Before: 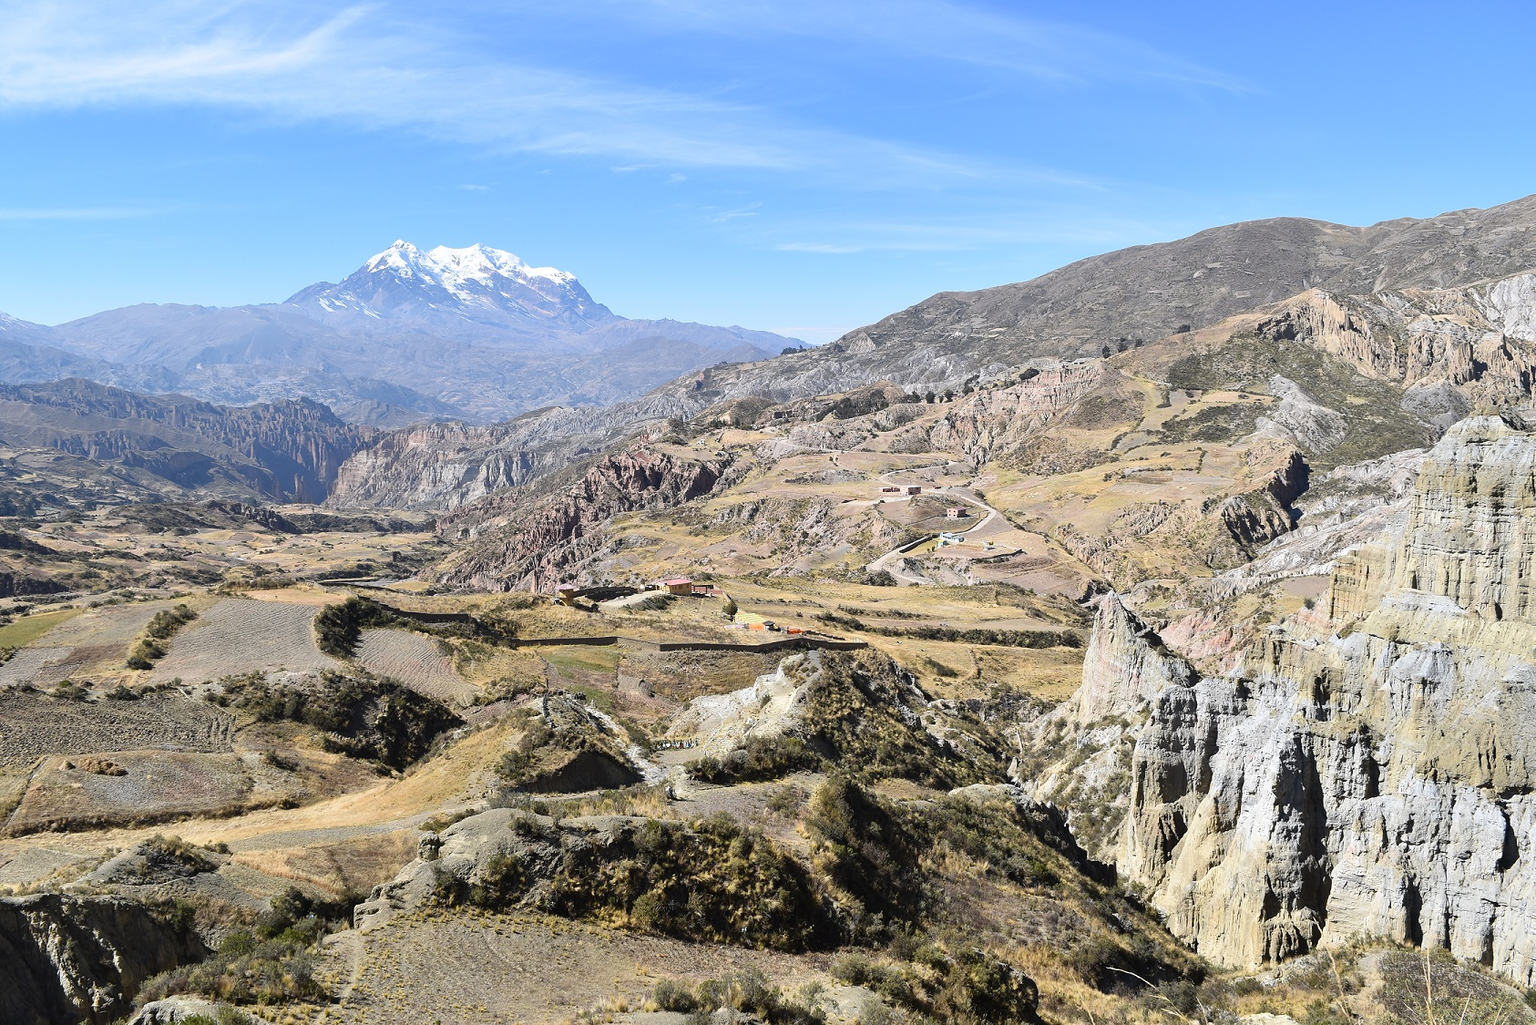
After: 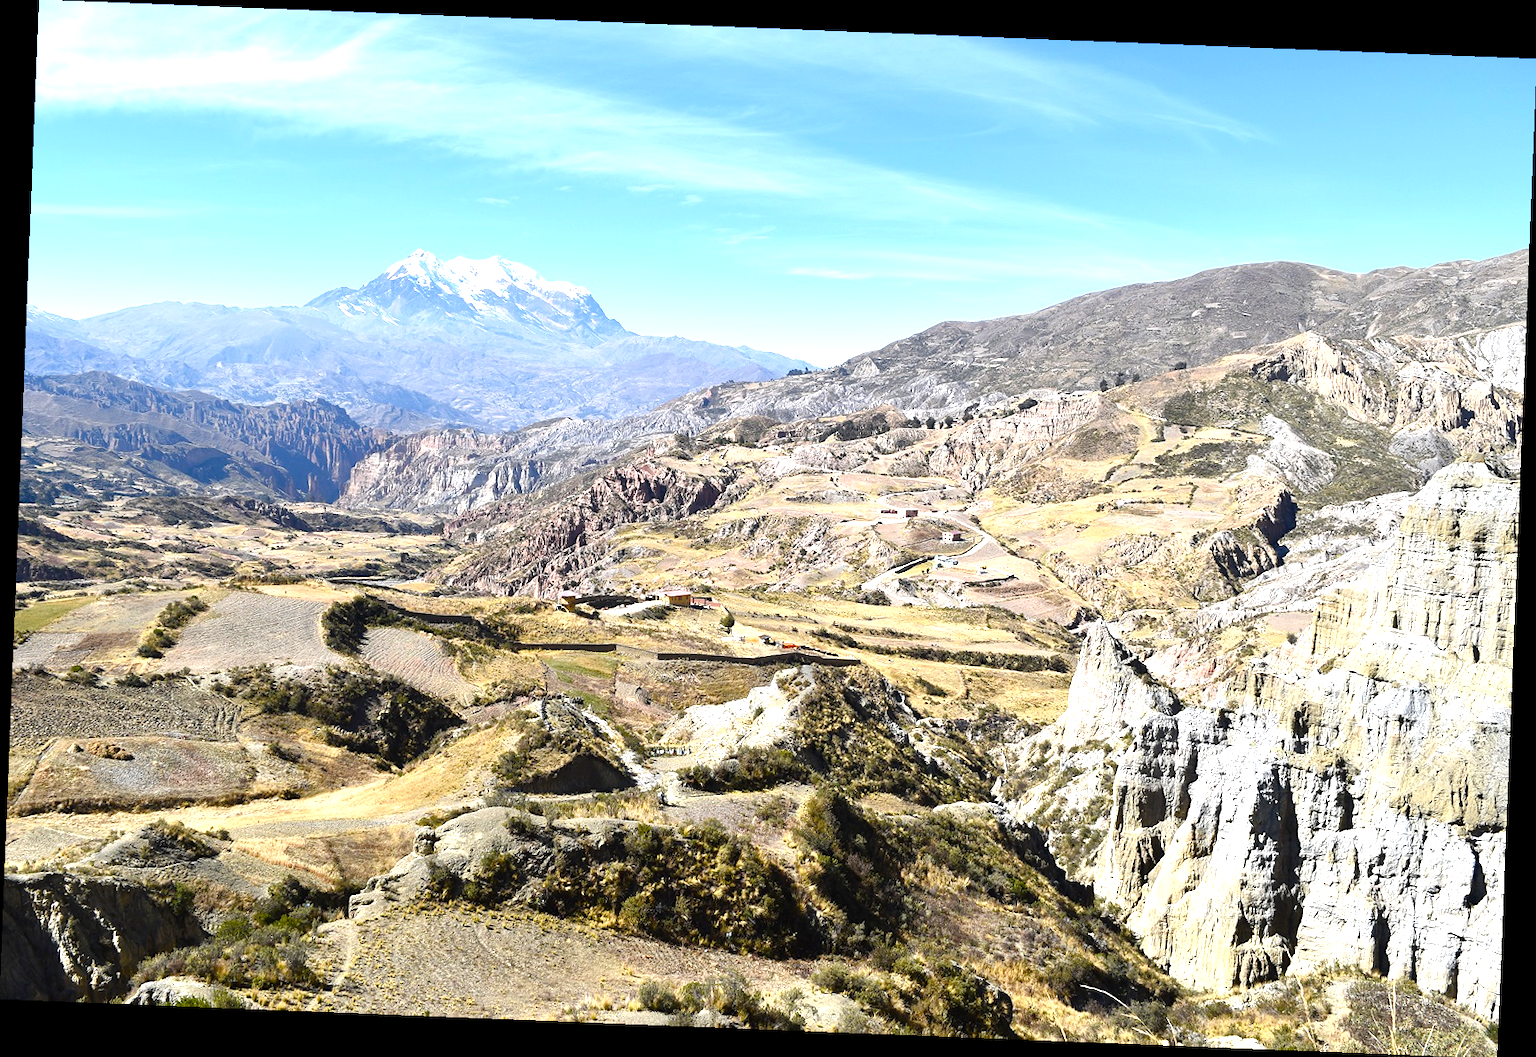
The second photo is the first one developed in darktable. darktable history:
color balance rgb: perceptual saturation grading › mid-tones 6.33%, perceptual saturation grading › shadows 72.44%, perceptual brilliance grading › highlights 11.59%, contrast 5.05%
rotate and perspective: rotation 2.27°, automatic cropping off
exposure: exposure 0.258 EV, compensate highlight preservation false
